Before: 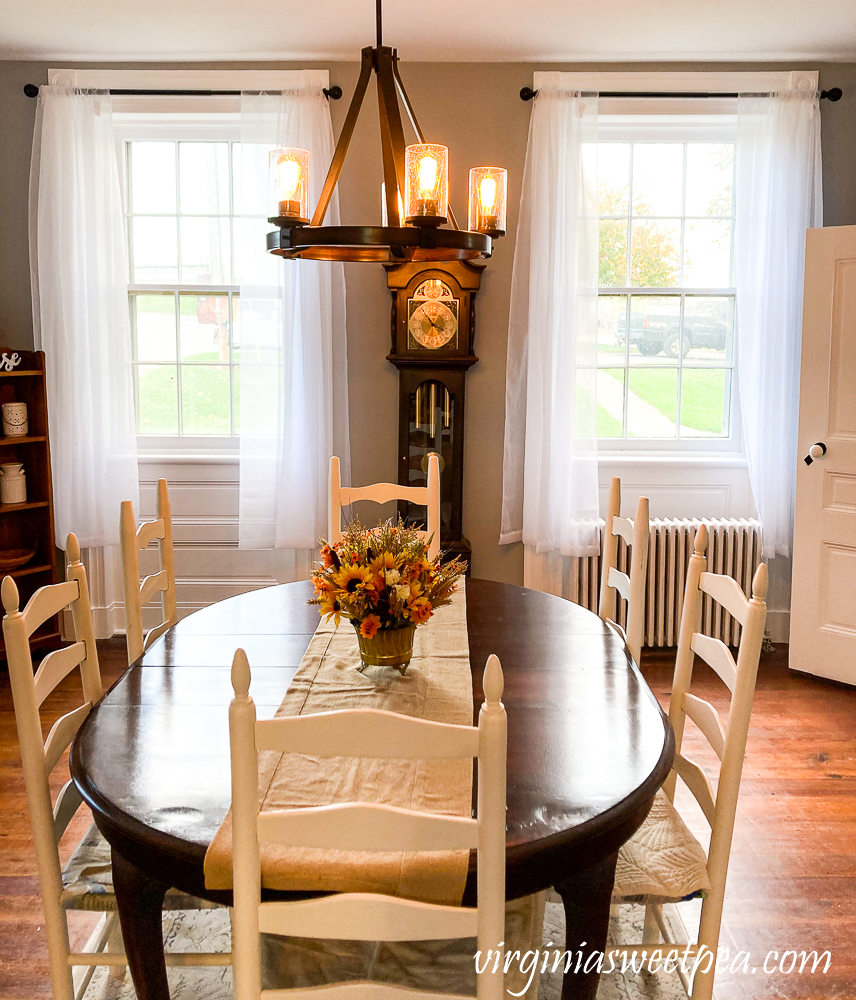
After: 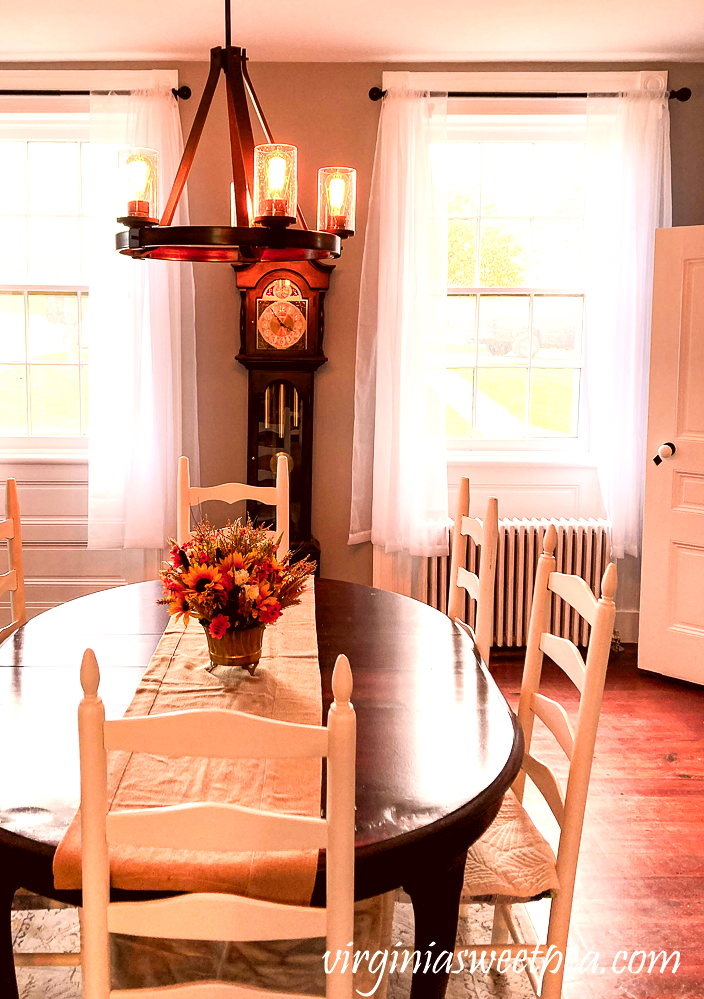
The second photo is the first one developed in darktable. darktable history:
color zones: curves: ch1 [(0.24, 0.629) (0.75, 0.5)]; ch2 [(0.255, 0.454) (0.745, 0.491)]
color correction: highlights a* 10.26, highlights b* 9.66, shadows a* 8.8, shadows b* 8.49, saturation 0.824
levels: gray 50.87%, levels [0.055, 0.477, 0.9]
crop: left 17.685%, bottom 0.038%
